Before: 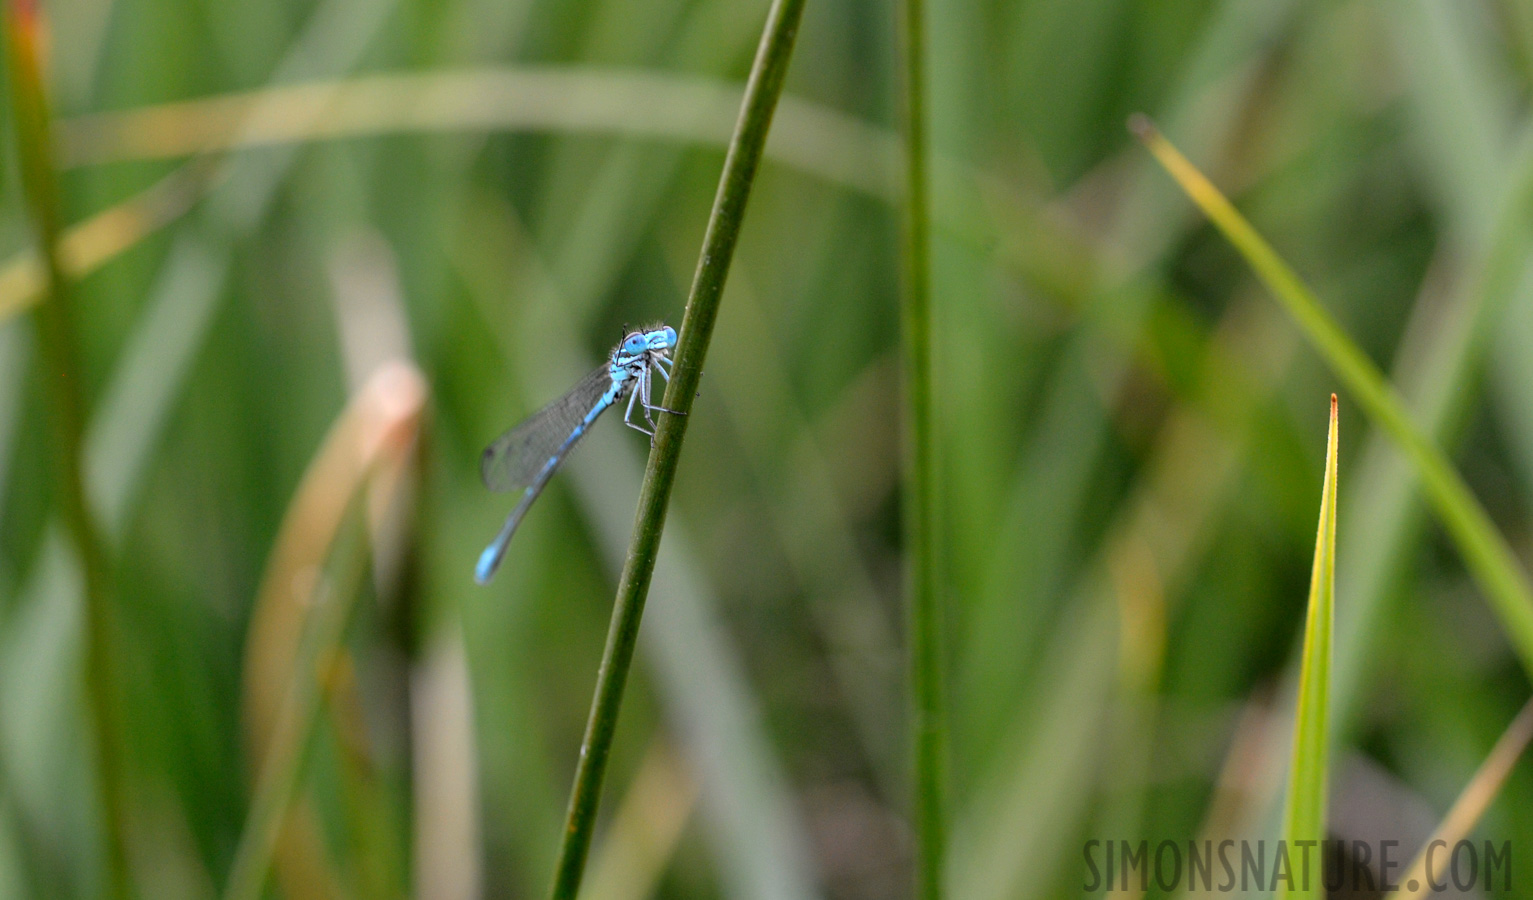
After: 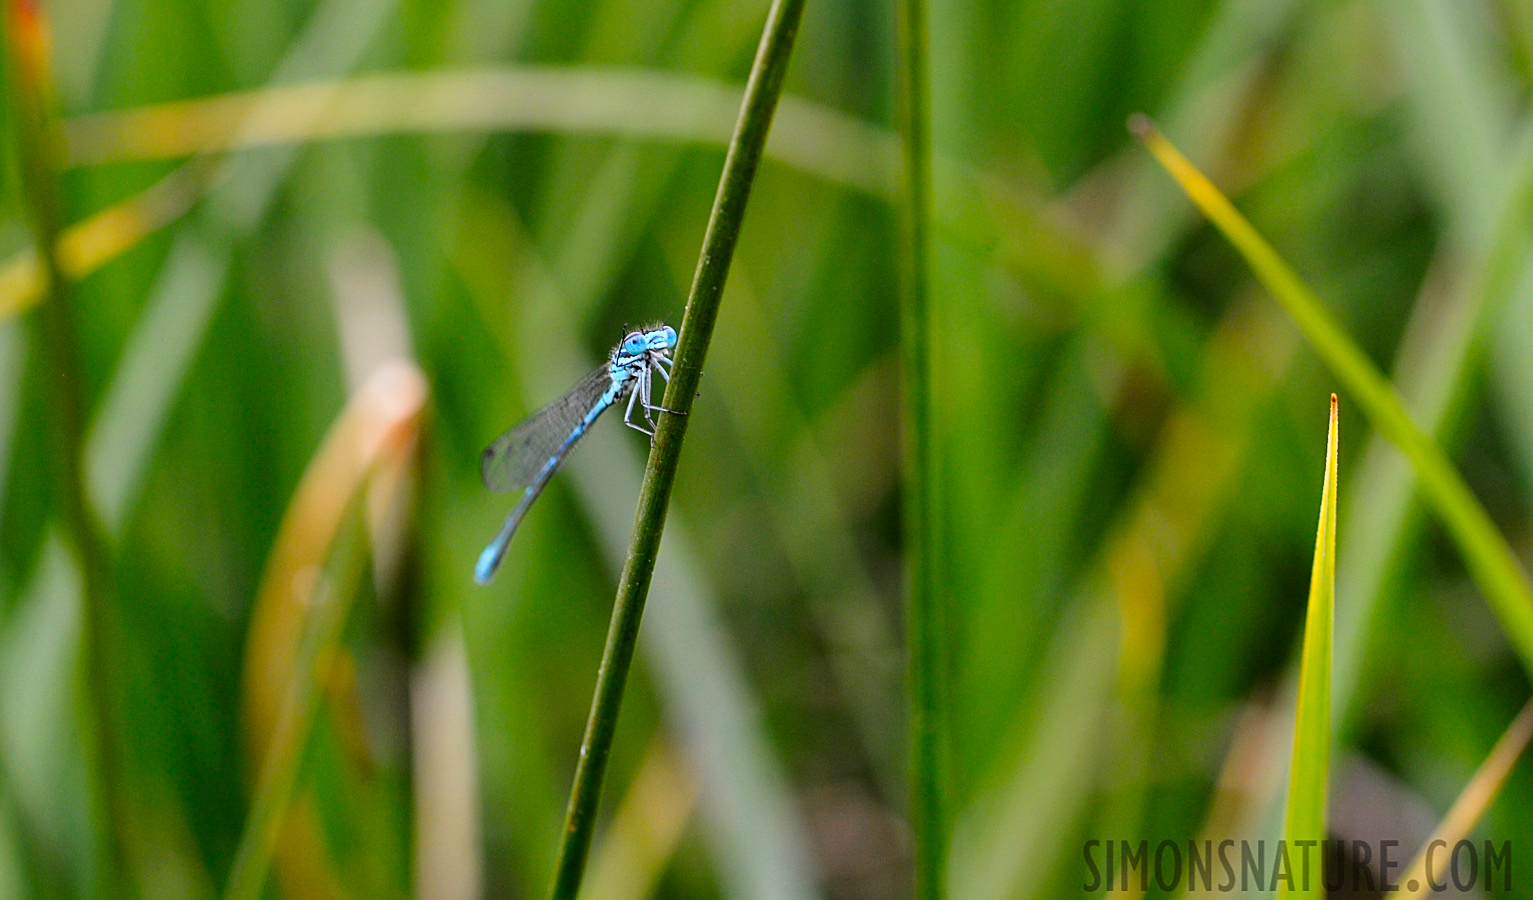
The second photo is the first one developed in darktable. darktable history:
tone curve: curves: ch0 [(0, 0) (0.087, 0.054) (0.281, 0.245) (0.506, 0.526) (0.8, 0.824) (0.994, 0.955)]; ch1 [(0, 0) (0.27, 0.195) (0.406, 0.435) (0.452, 0.474) (0.495, 0.5) (0.514, 0.508) (0.563, 0.584) (0.654, 0.689) (1, 1)]; ch2 [(0, 0) (0.269, 0.299) (0.459, 0.441) (0.498, 0.499) (0.523, 0.52) (0.551, 0.549) (0.633, 0.625) (0.659, 0.681) (0.718, 0.764) (1, 1)], preserve colors none
sharpen: on, module defaults
color balance rgb: linear chroma grading › global chroma 15.385%, perceptual saturation grading › global saturation 0.456%, global vibrance 20%
